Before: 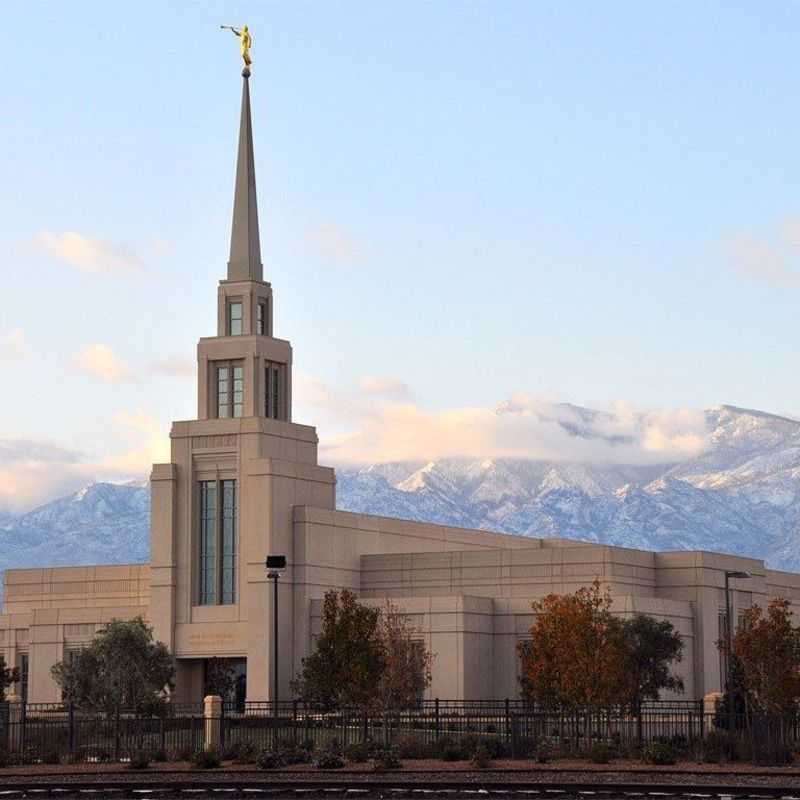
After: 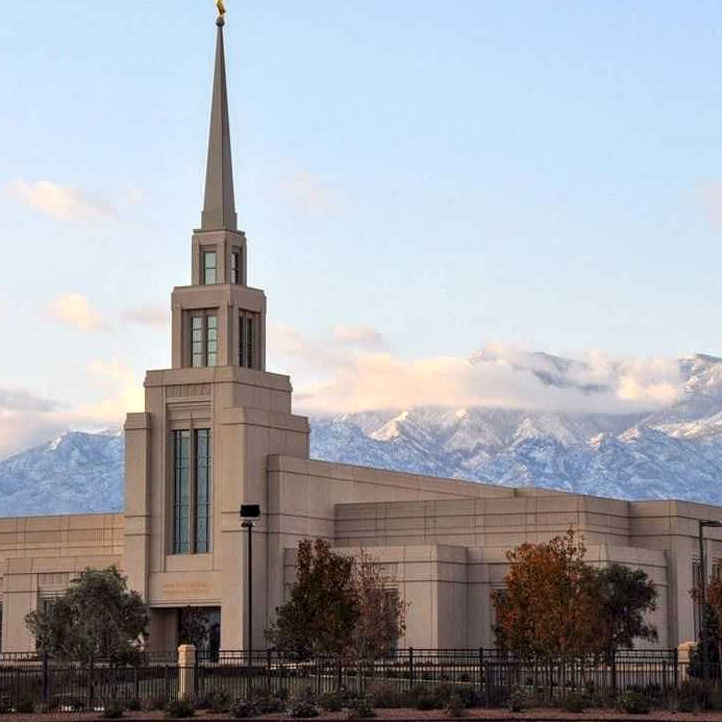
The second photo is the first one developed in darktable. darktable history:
local contrast: detail 130%
crop: left 3.305%, top 6.436%, right 6.389%, bottom 3.258%
